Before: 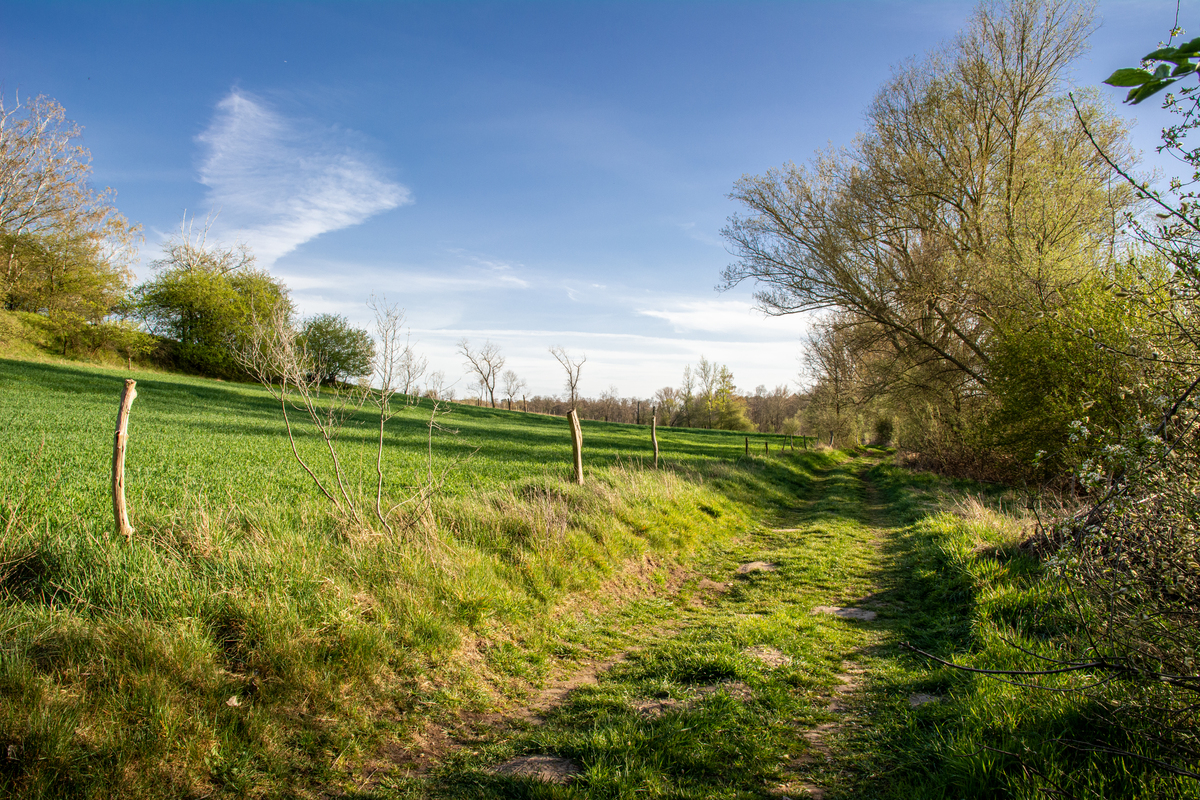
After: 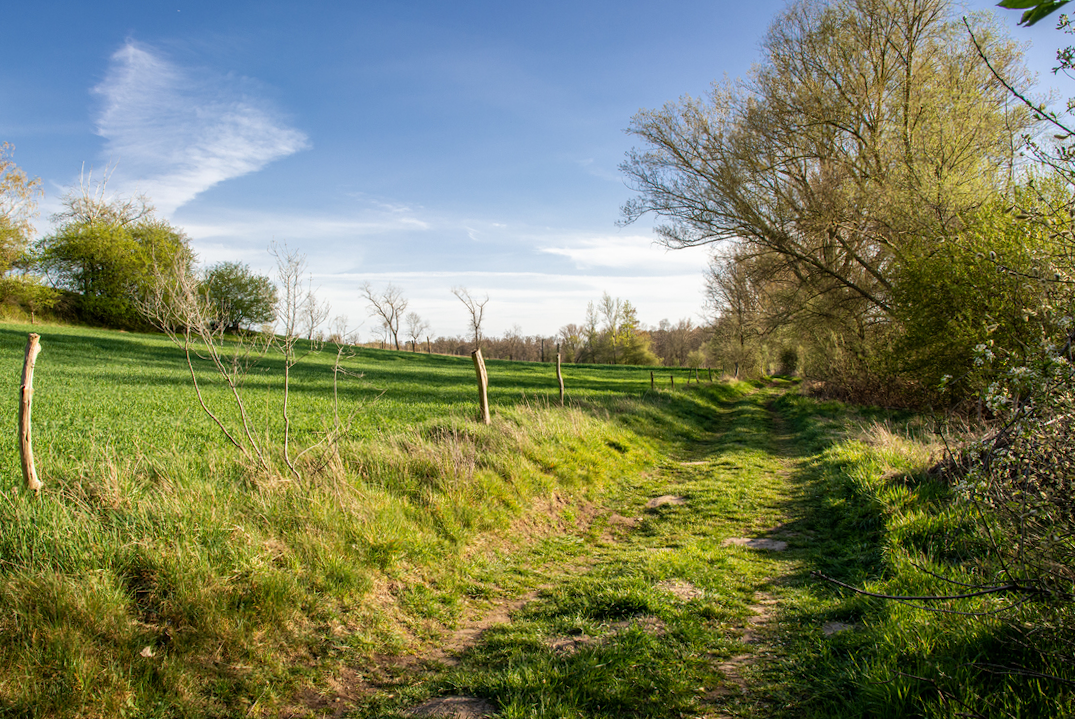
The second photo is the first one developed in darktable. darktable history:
crop and rotate: angle 1.84°, left 6.063%, top 5.72%
